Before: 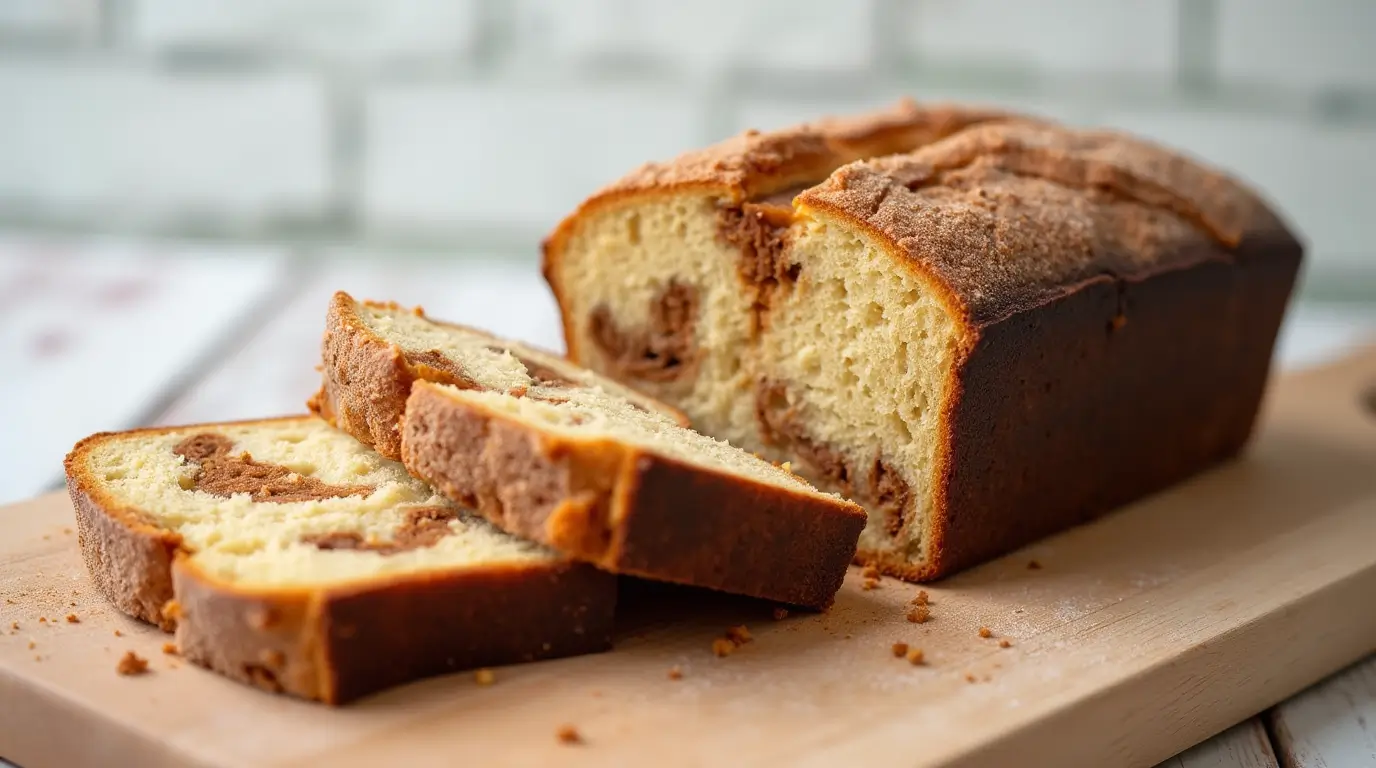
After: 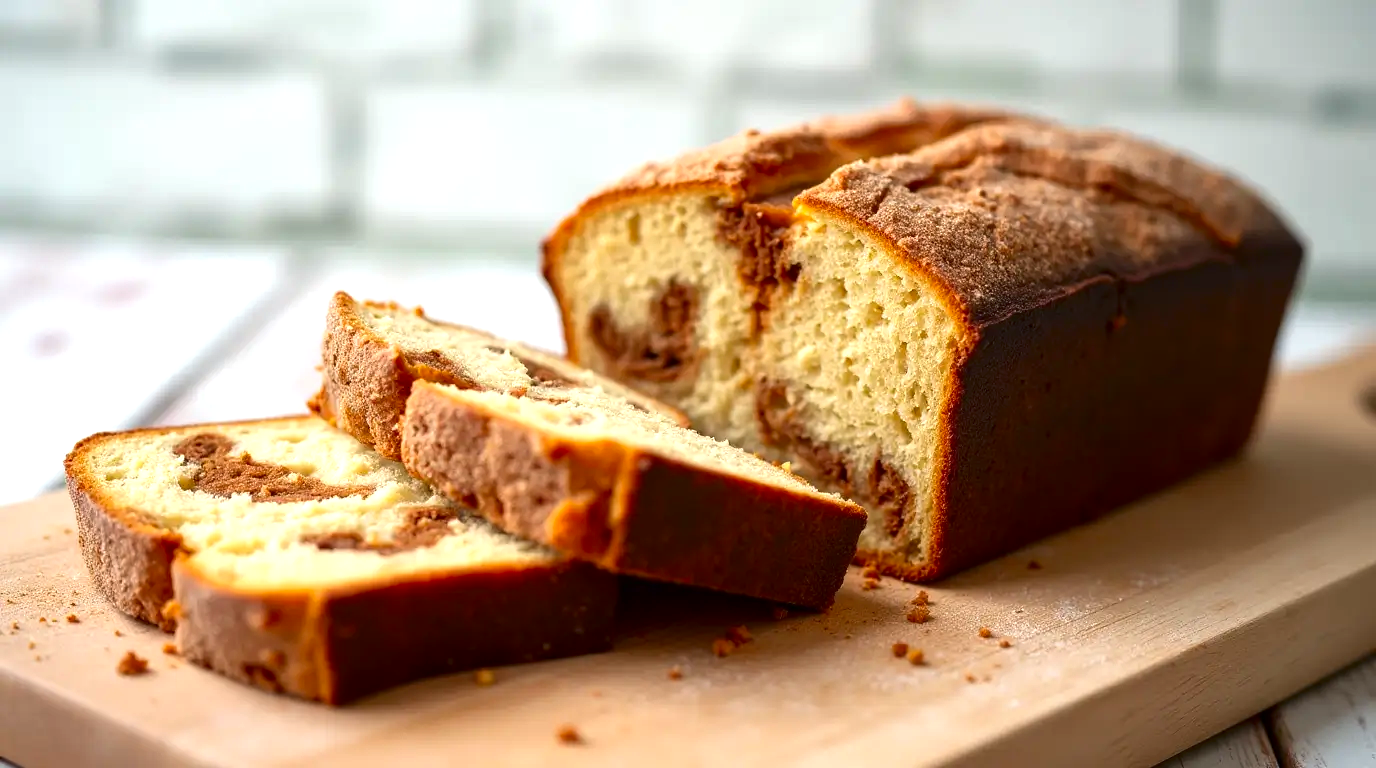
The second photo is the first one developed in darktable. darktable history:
exposure: black level correction 0, exposure 0.5 EV, compensate exposure bias true, compensate highlight preservation false
contrast brightness saturation: contrast 0.07, brightness -0.14, saturation 0.11
